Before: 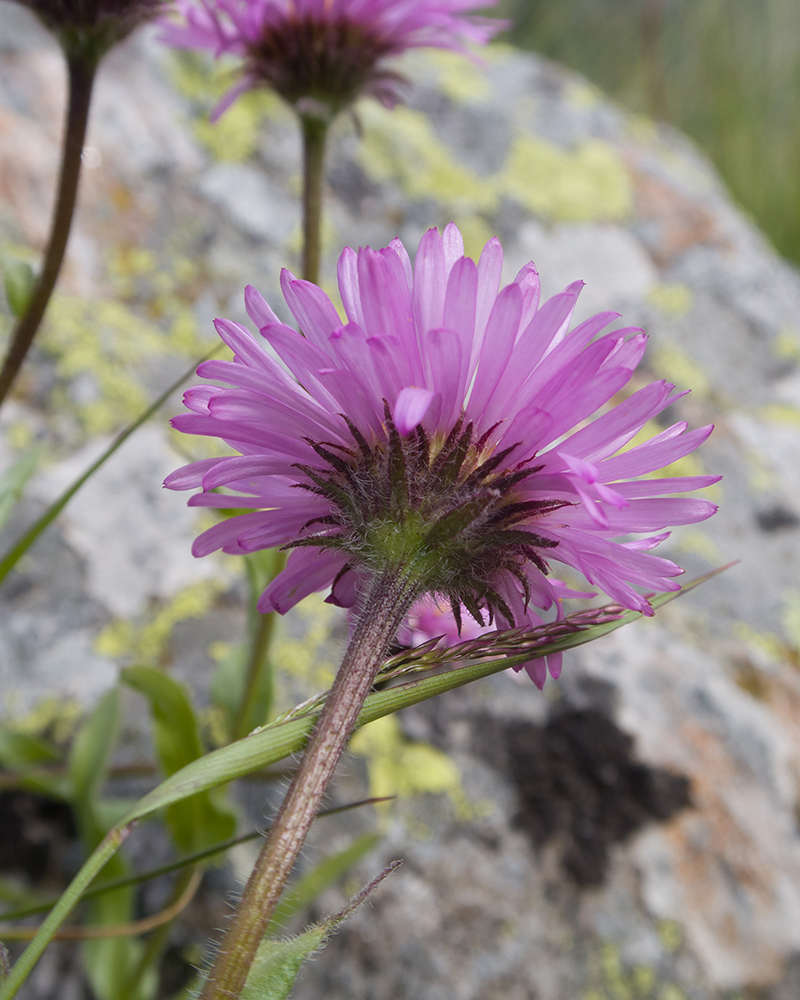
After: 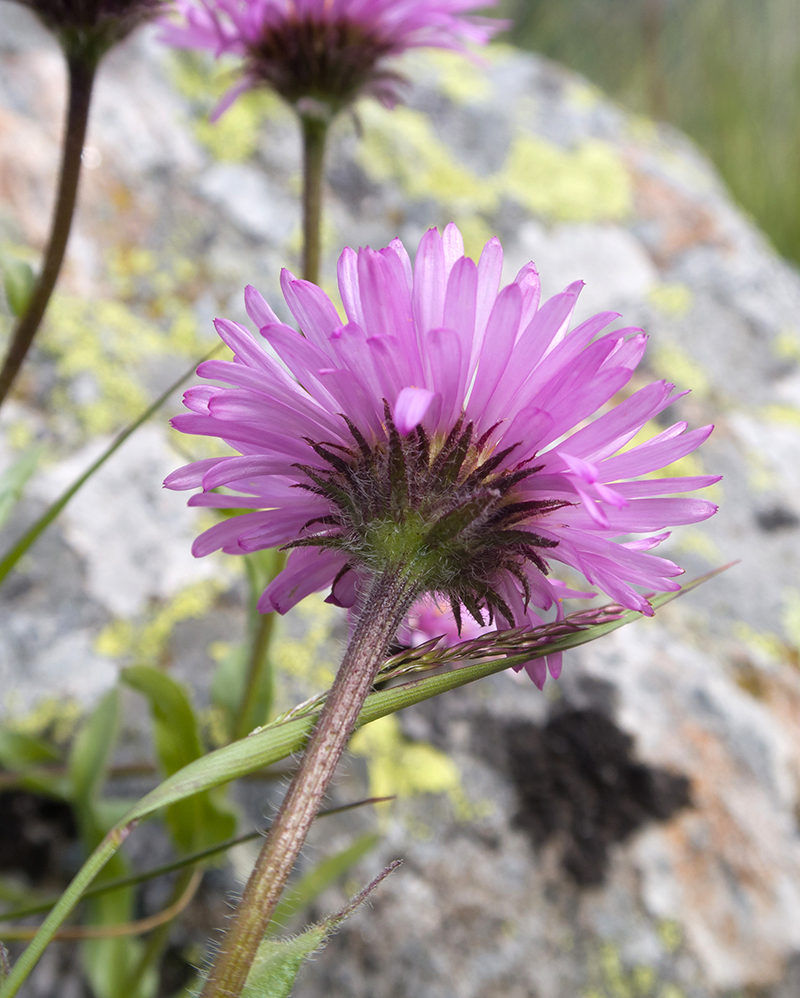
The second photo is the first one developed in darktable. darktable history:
tone equalizer: -8 EV -0.419 EV, -7 EV -0.418 EV, -6 EV -0.352 EV, -5 EV -0.211 EV, -3 EV 0.208 EV, -2 EV 0.317 EV, -1 EV 0.384 EV, +0 EV 0.405 EV
crop: top 0.03%, bottom 0.136%
